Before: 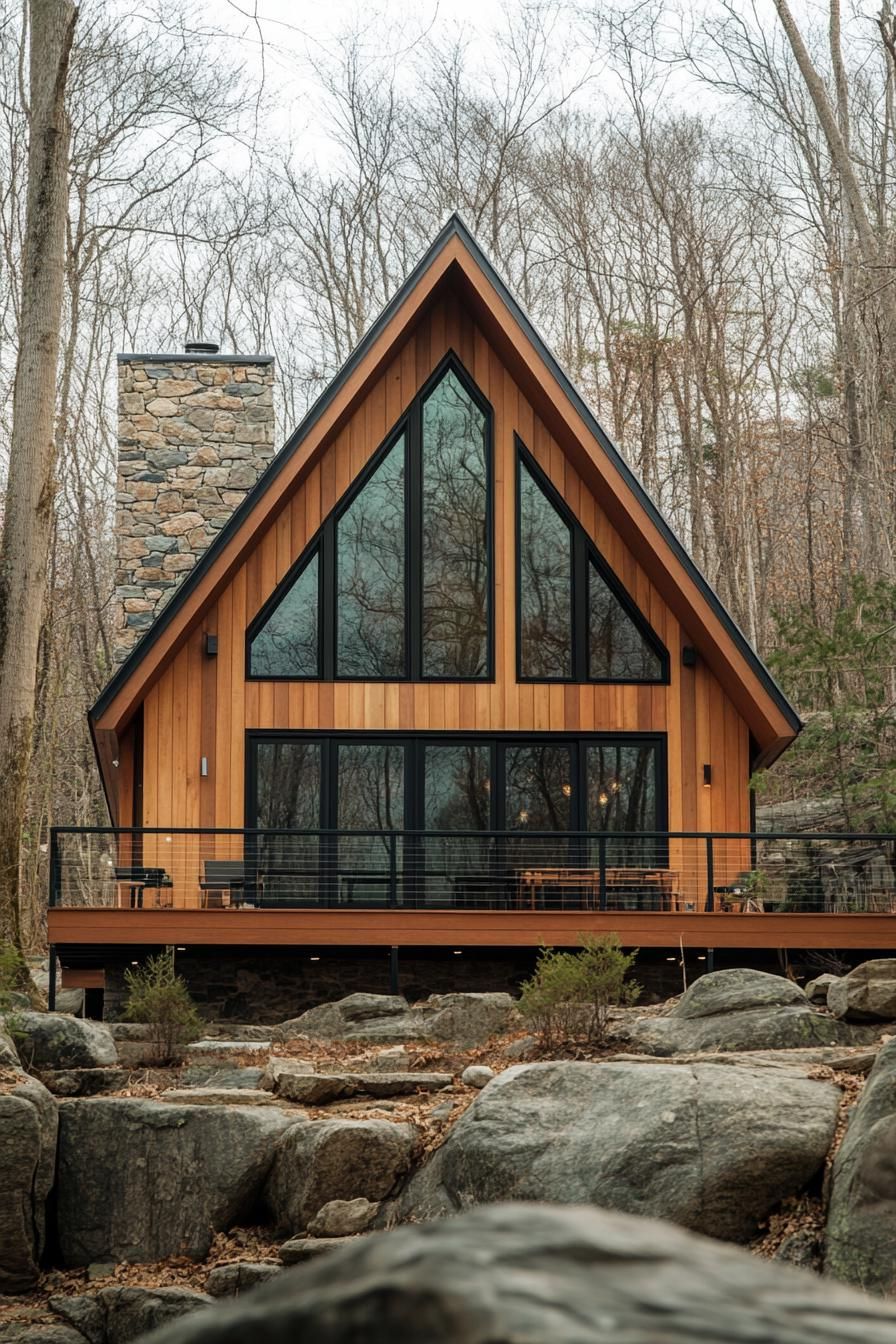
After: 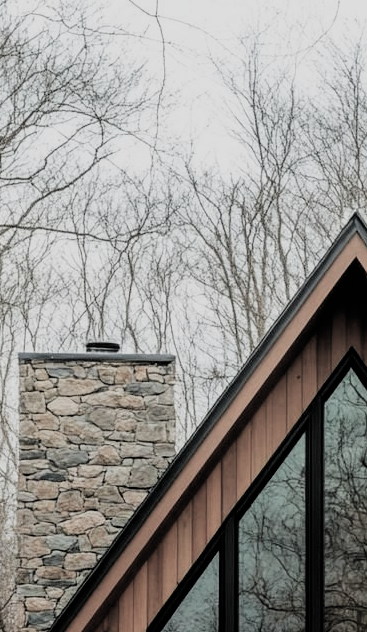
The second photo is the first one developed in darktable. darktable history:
crop and rotate: left 11.156%, top 0.084%, right 47.853%, bottom 52.892%
filmic rgb: black relative exposure -5.13 EV, white relative exposure 3.95 EV, hardness 2.9, contrast 1.098, highlights saturation mix -20.98%, color science v4 (2020)
